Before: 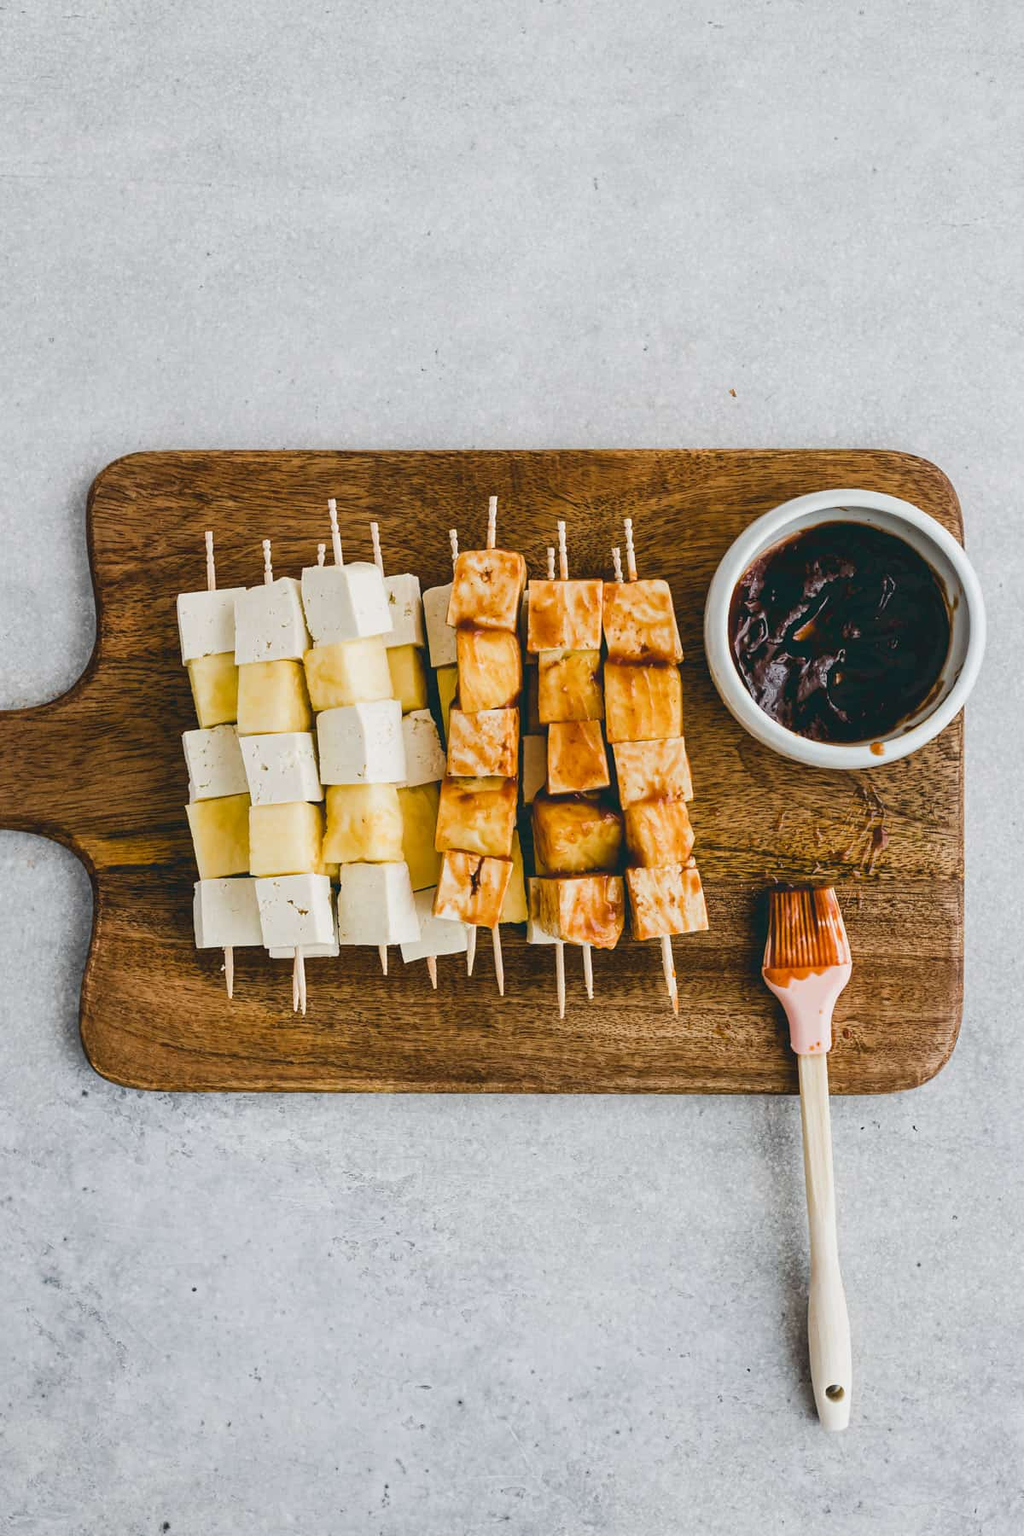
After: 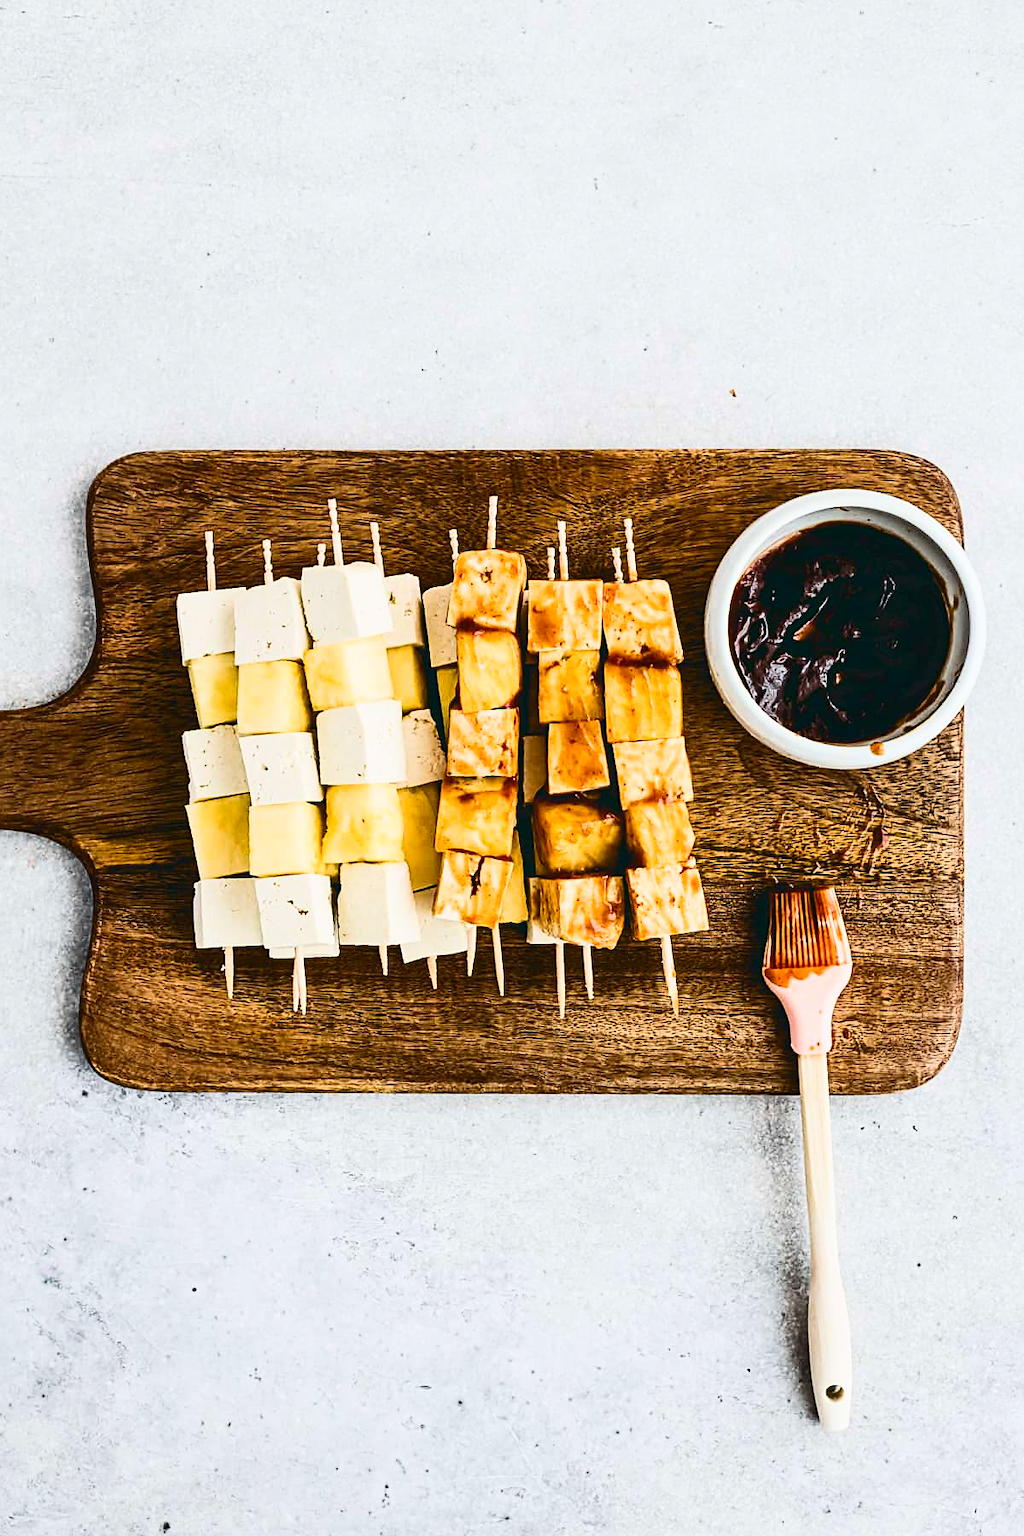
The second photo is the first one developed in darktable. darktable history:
sharpen: on, module defaults
contrast brightness saturation: contrast 0.4, brightness 0.1, saturation 0.21
